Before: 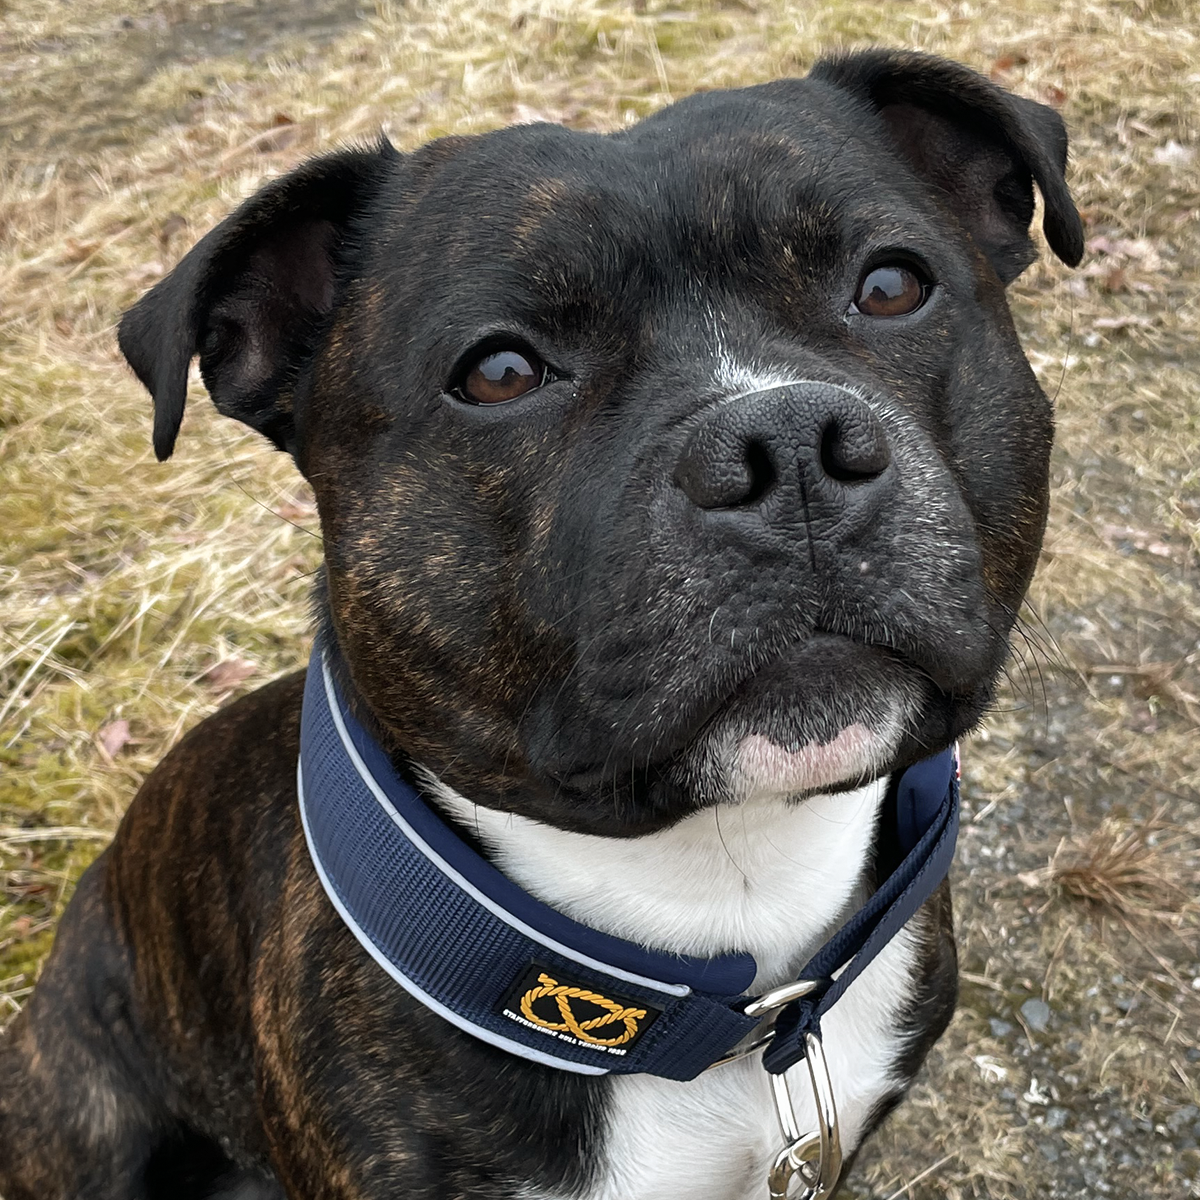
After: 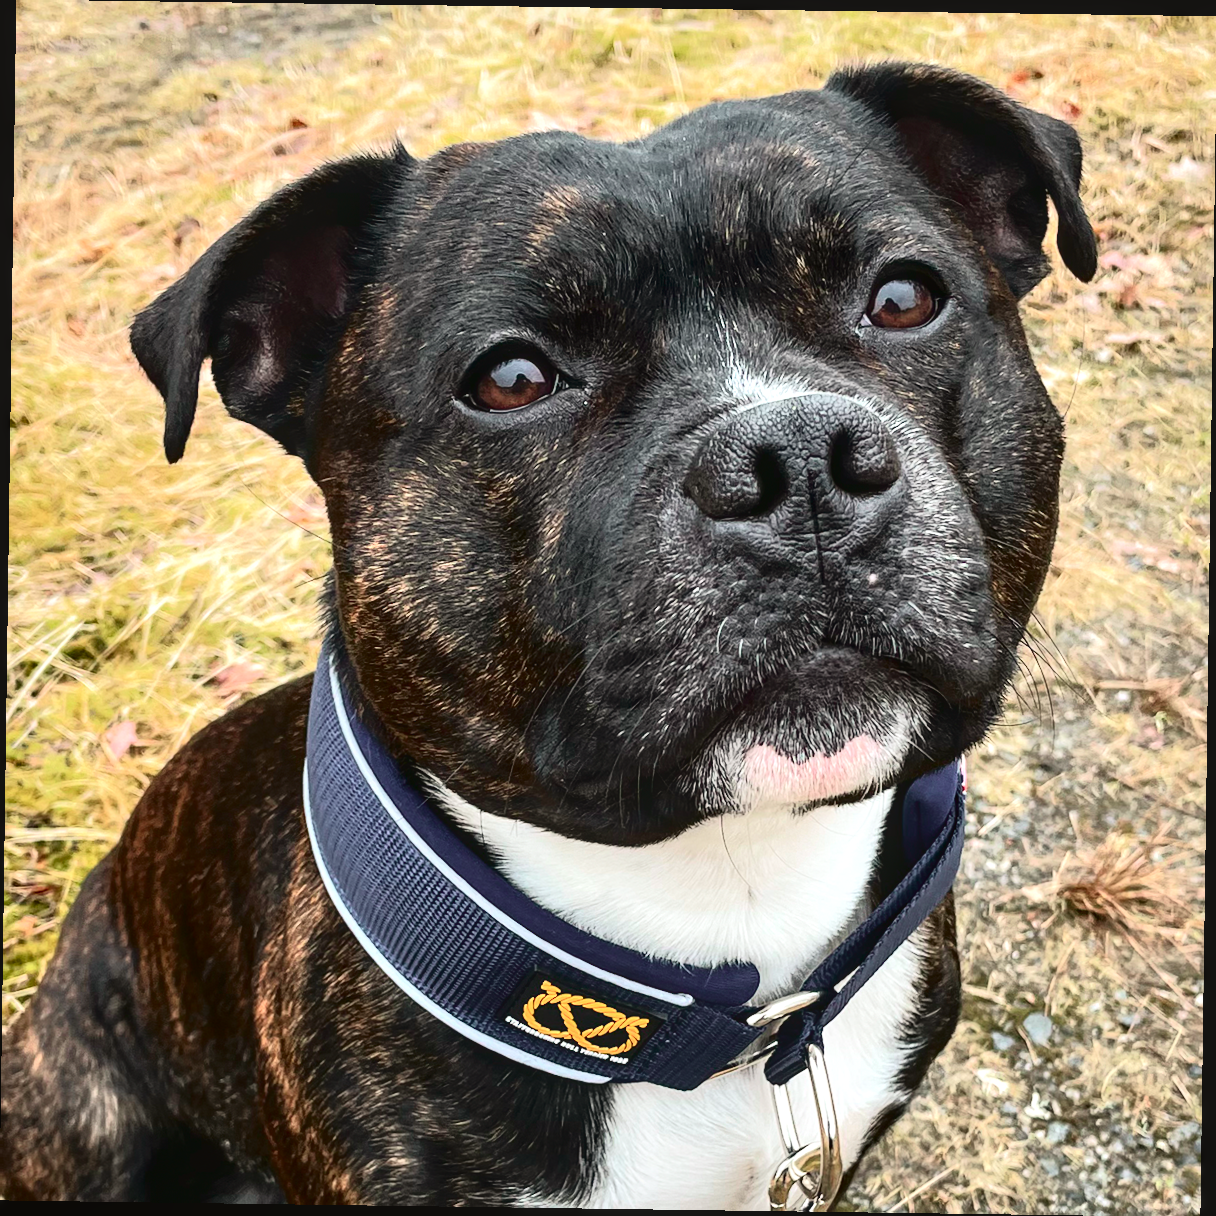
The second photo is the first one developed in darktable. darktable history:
contrast brightness saturation: contrast 0.13, brightness -0.24, saturation 0.14
exposure: black level correction 0, exposure 1.1 EV, compensate exposure bias true, compensate highlight preservation false
rotate and perspective: rotation 0.8°, automatic cropping off
color balance: input saturation 100.43%, contrast fulcrum 14.22%, output saturation 70.41%
local contrast: detail 110%
tone curve: curves: ch0 [(0, 0.005) (0.103, 0.097) (0.18, 0.22) (0.378, 0.482) (0.504, 0.631) (0.663, 0.801) (0.834, 0.914) (1, 0.971)]; ch1 [(0, 0) (0.172, 0.123) (0.324, 0.253) (0.396, 0.388) (0.478, 0.461) (0.499, 0.498) (0.545, 0.587) (0.604, 0.692) (0.704, 0.818) (1, 1)]; ch2 [(0, 0) (0.411, 0.424) (0.496, 0.5) (0.521, 0.537) (0.555, 0.585) (0.628, 0.703) (1, 1)], color space Lab, independent channels, preserve colors none
